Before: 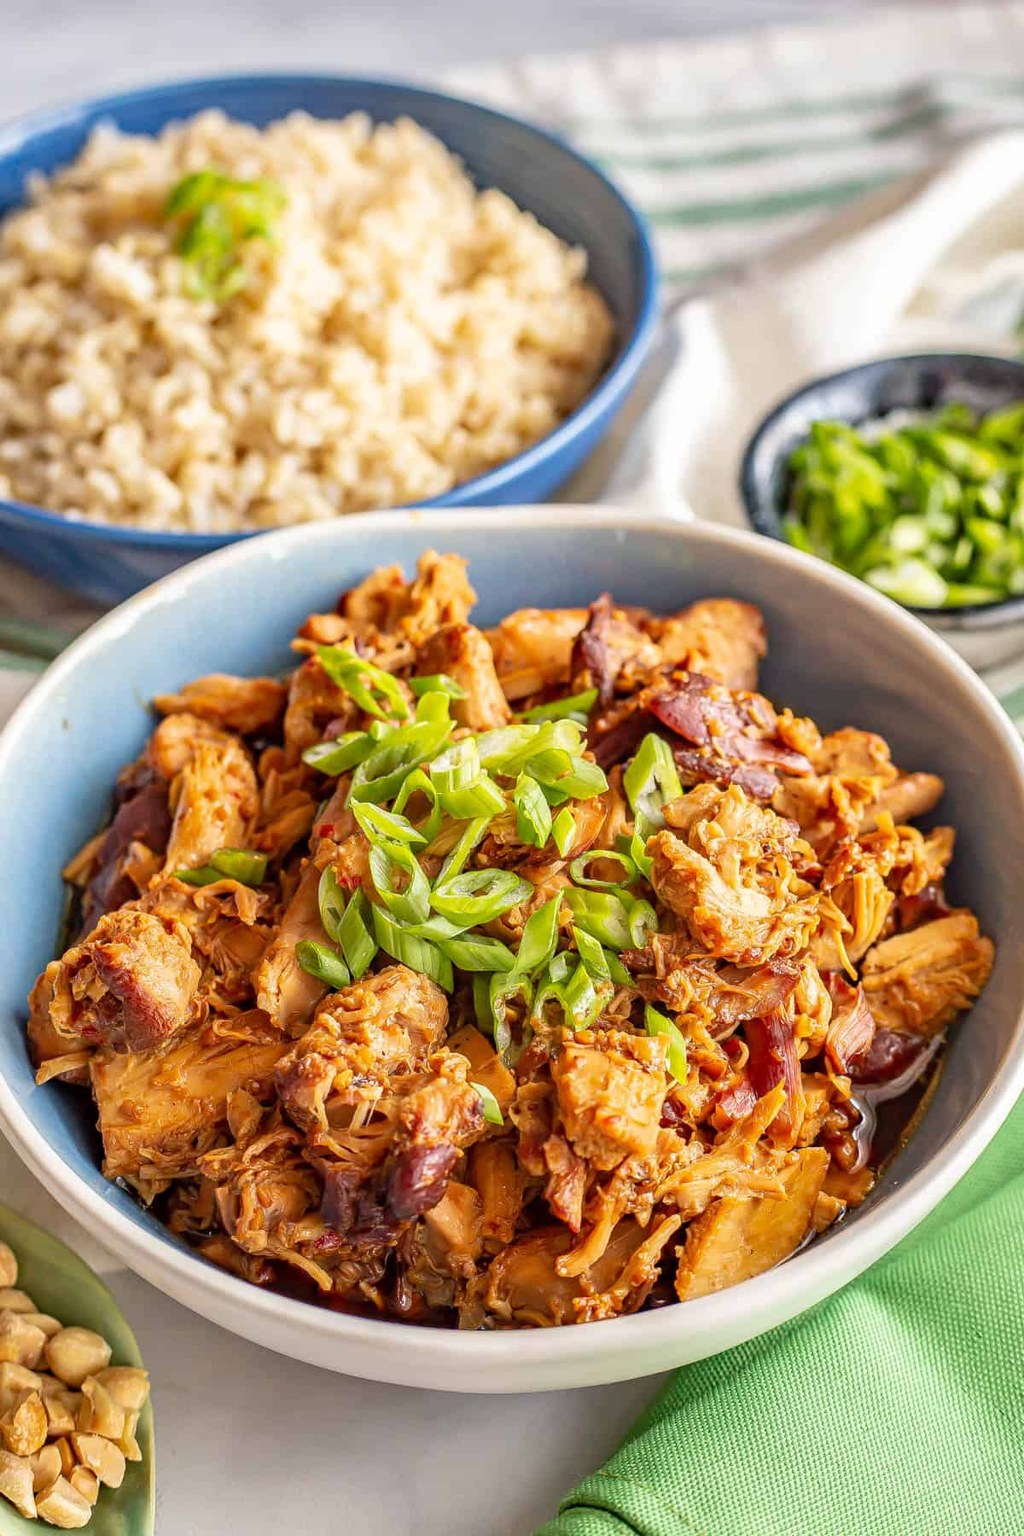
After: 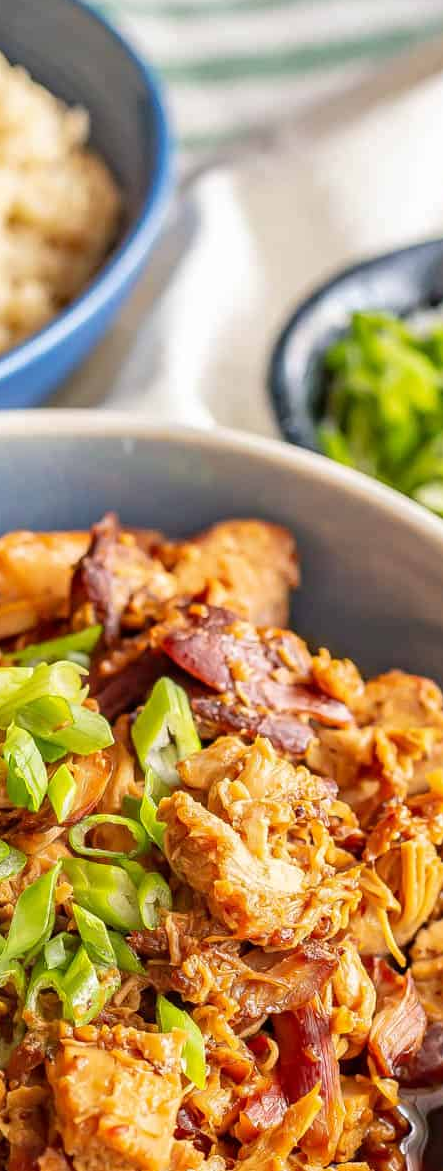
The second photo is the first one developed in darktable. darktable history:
crop and rotate: left 49.933%, top 10.14%, right 13.109%, bottom 24.785%
